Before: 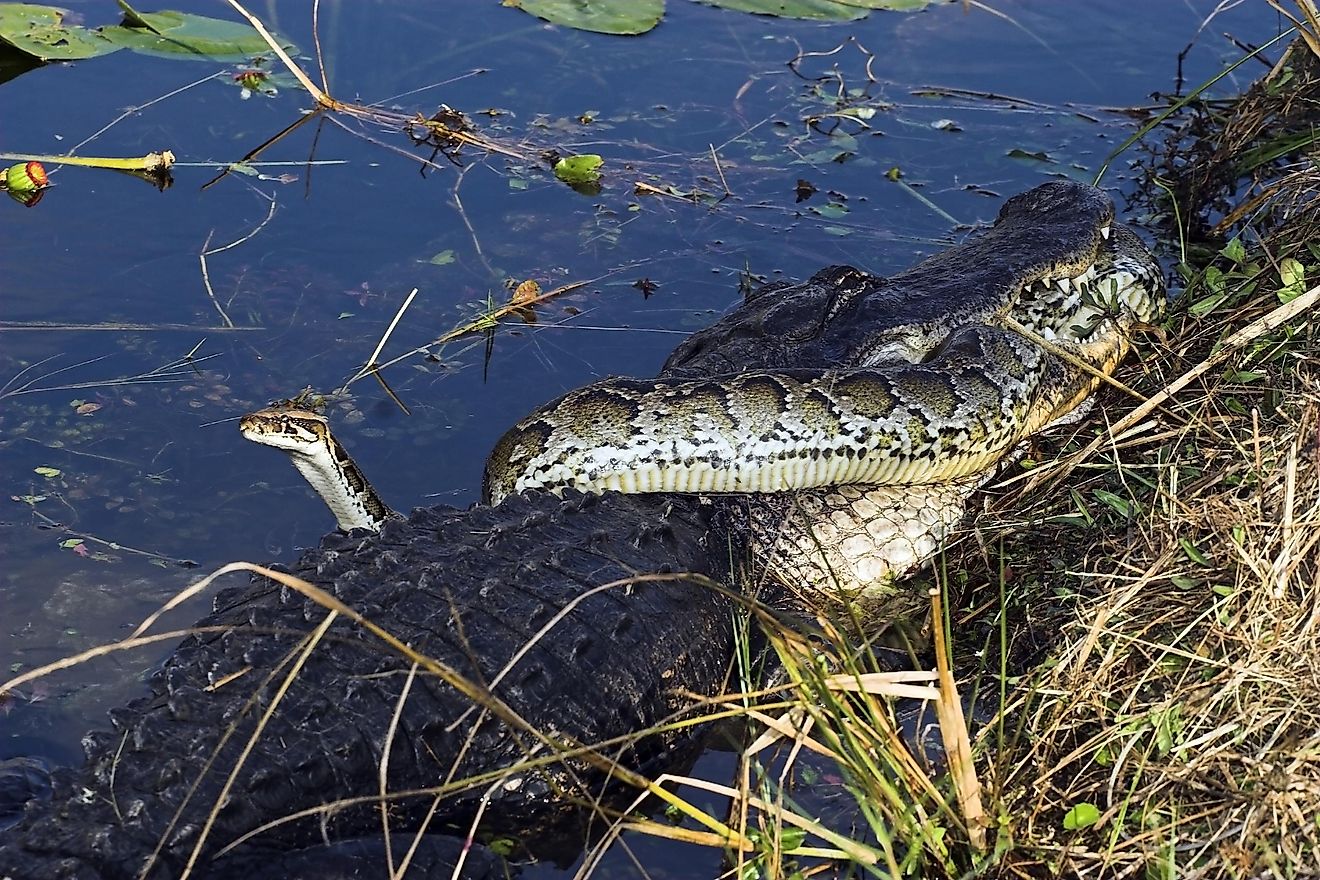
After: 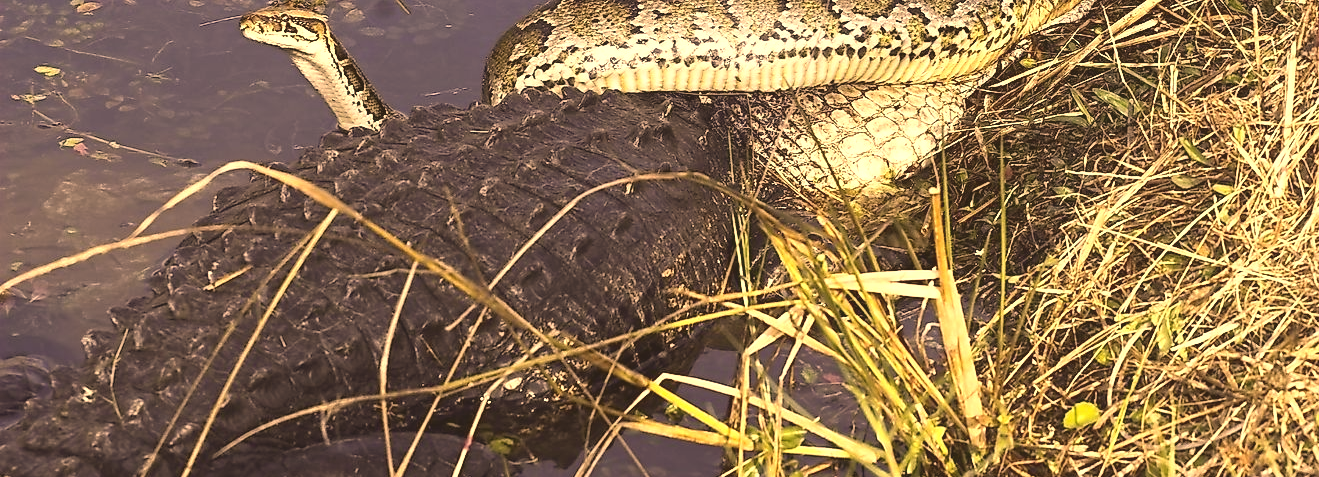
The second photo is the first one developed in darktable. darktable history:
crop and rotate: top 45.738%, right 0.056%
exposure: black level correction 0, exposure 1.199 EV, compensate exposure bias true, compensate highlight preservation false
color correction: highlights a* 18.55, highlights b* 35.65, shadows a* 1.36, shadows b* 5.88, saturation 1.01
contrast brightness saturation: contrast -0.246, saturation -0.421
